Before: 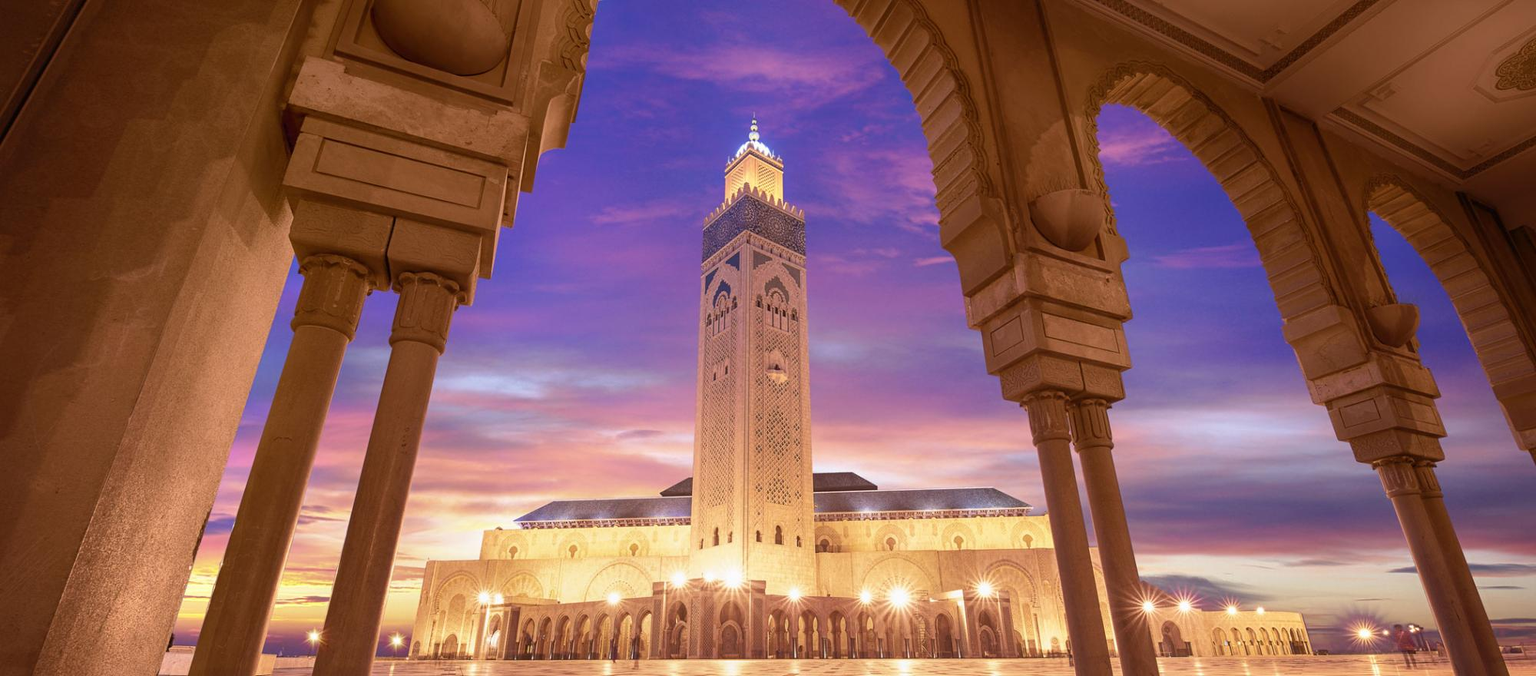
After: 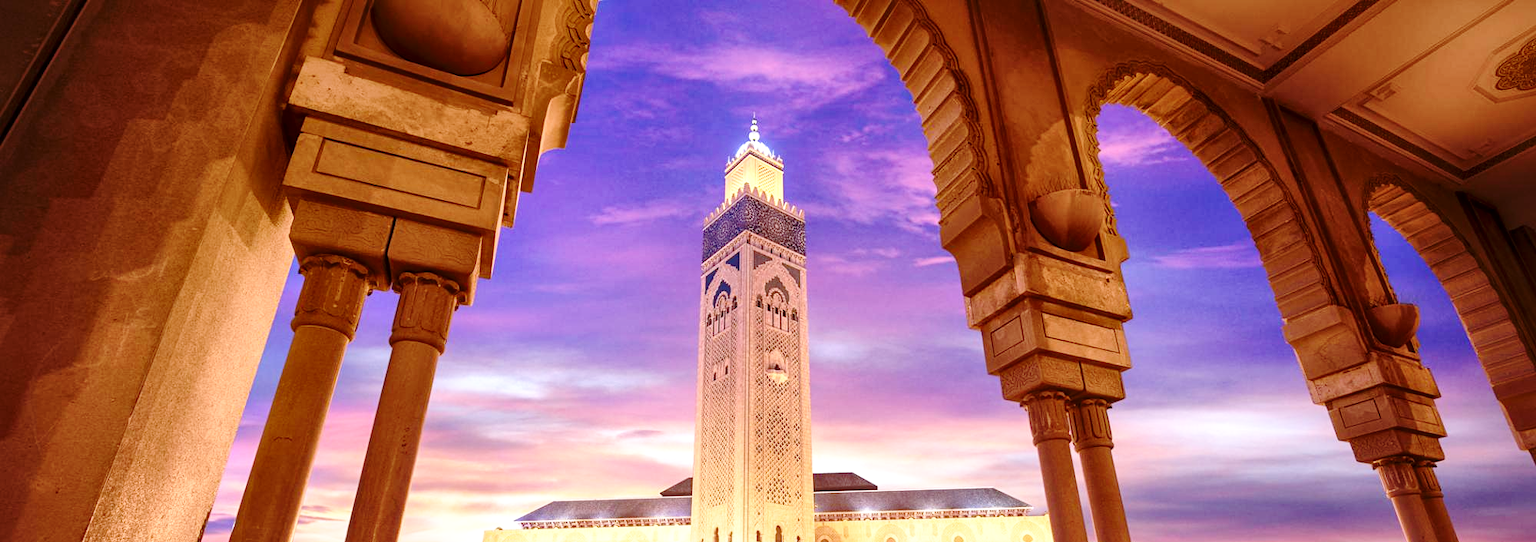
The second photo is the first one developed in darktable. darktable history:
crop: bottom 19.644%
base curve: curves: ch0 [(0, 0) (0.036, 0.037) (0.121, 0.228) (0.46, 0.76) (0.859, 0.983) (1, 1)], preserve colors none
local contrast: mode bilateral grid, contrast 20, coarseness 50, detail 150%, midtone range 0.2
rotate and perspective: automatic cropping off
